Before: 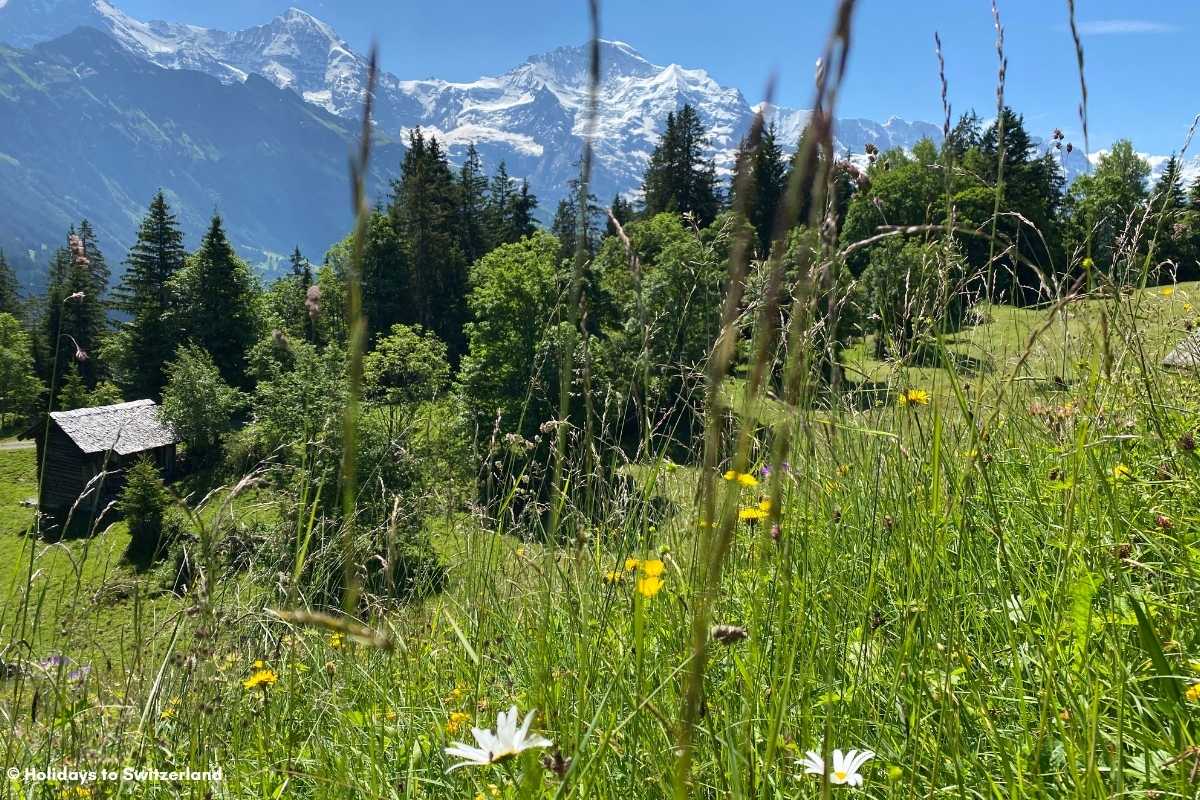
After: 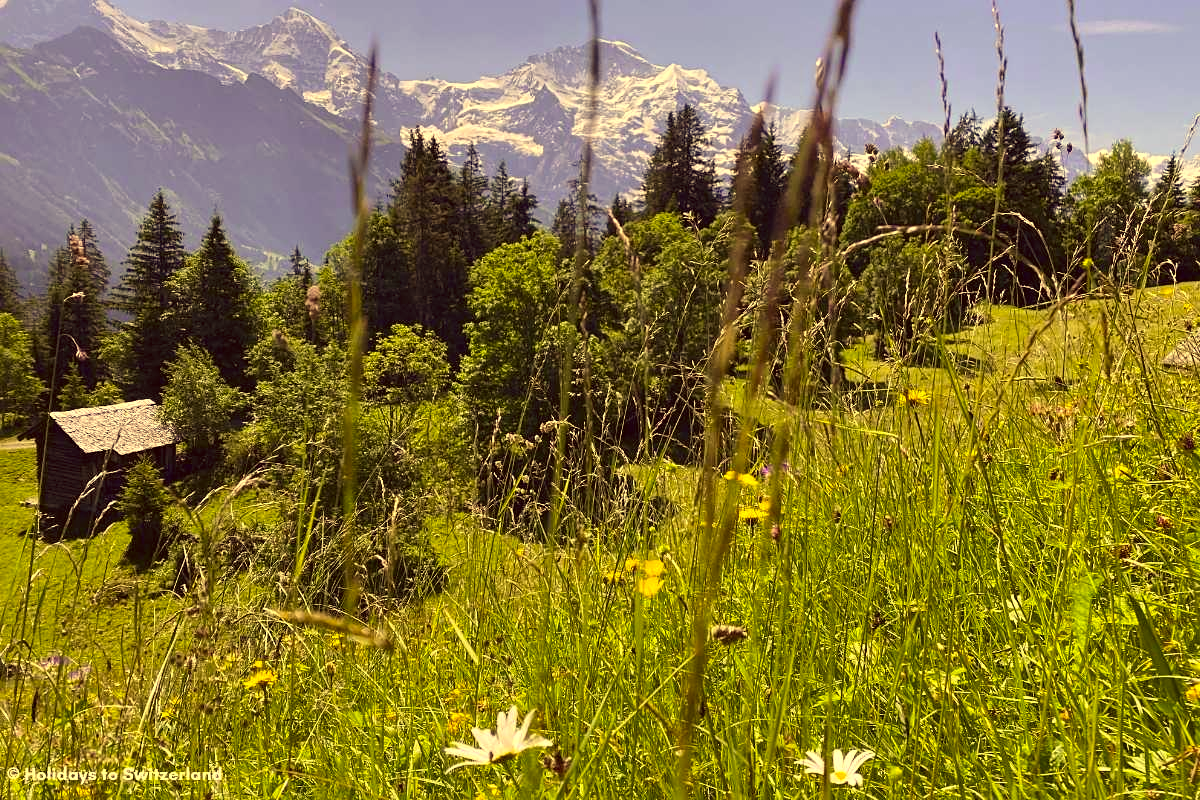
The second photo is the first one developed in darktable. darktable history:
exposure: exposure 0.124 EV, compensate highlight preservation false
sharpen: amount 0.21
color correction: highlights a* 9.68, highlights b* 39.38, shadows a* 13.89, shadows b* 3.06
